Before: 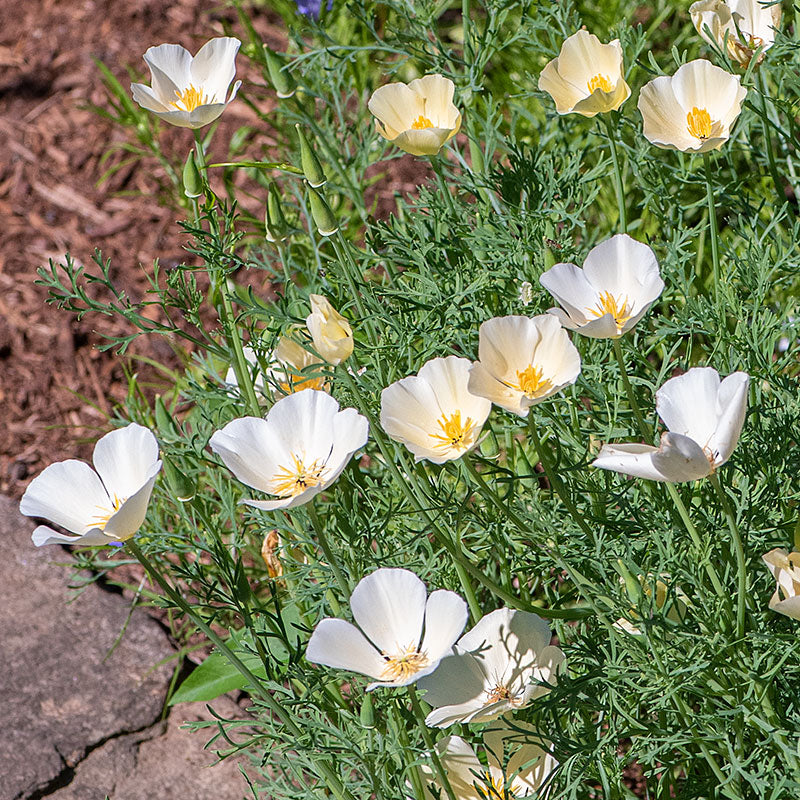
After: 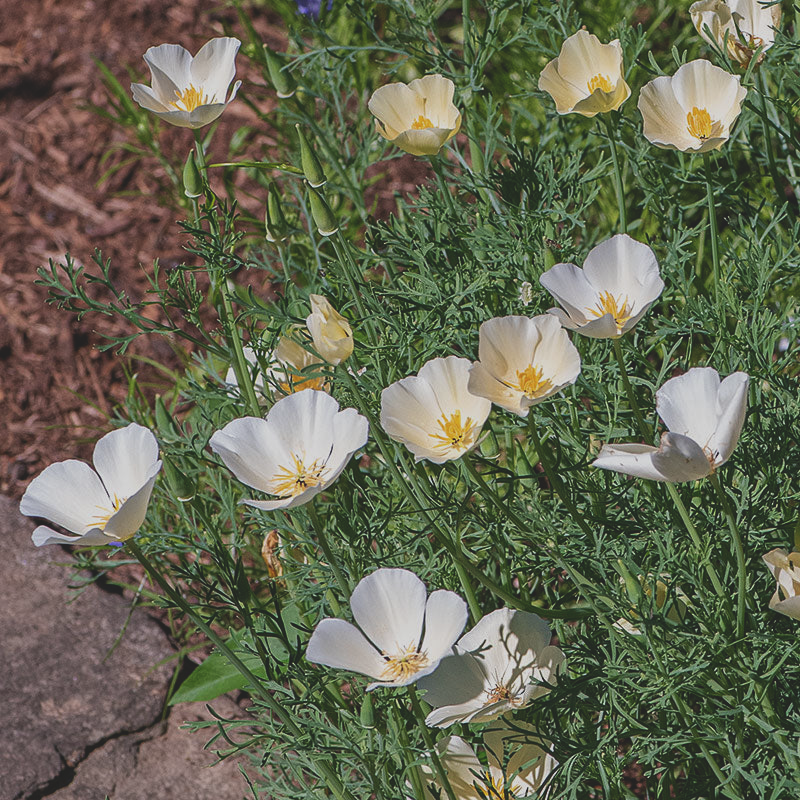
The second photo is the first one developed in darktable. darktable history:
contrast brightness saturation: brightness -0.09
exposure: black level correction -0.036, exposure -0.497 EV, compensate highlight preservation false
color balance: output saturation 98.5%
